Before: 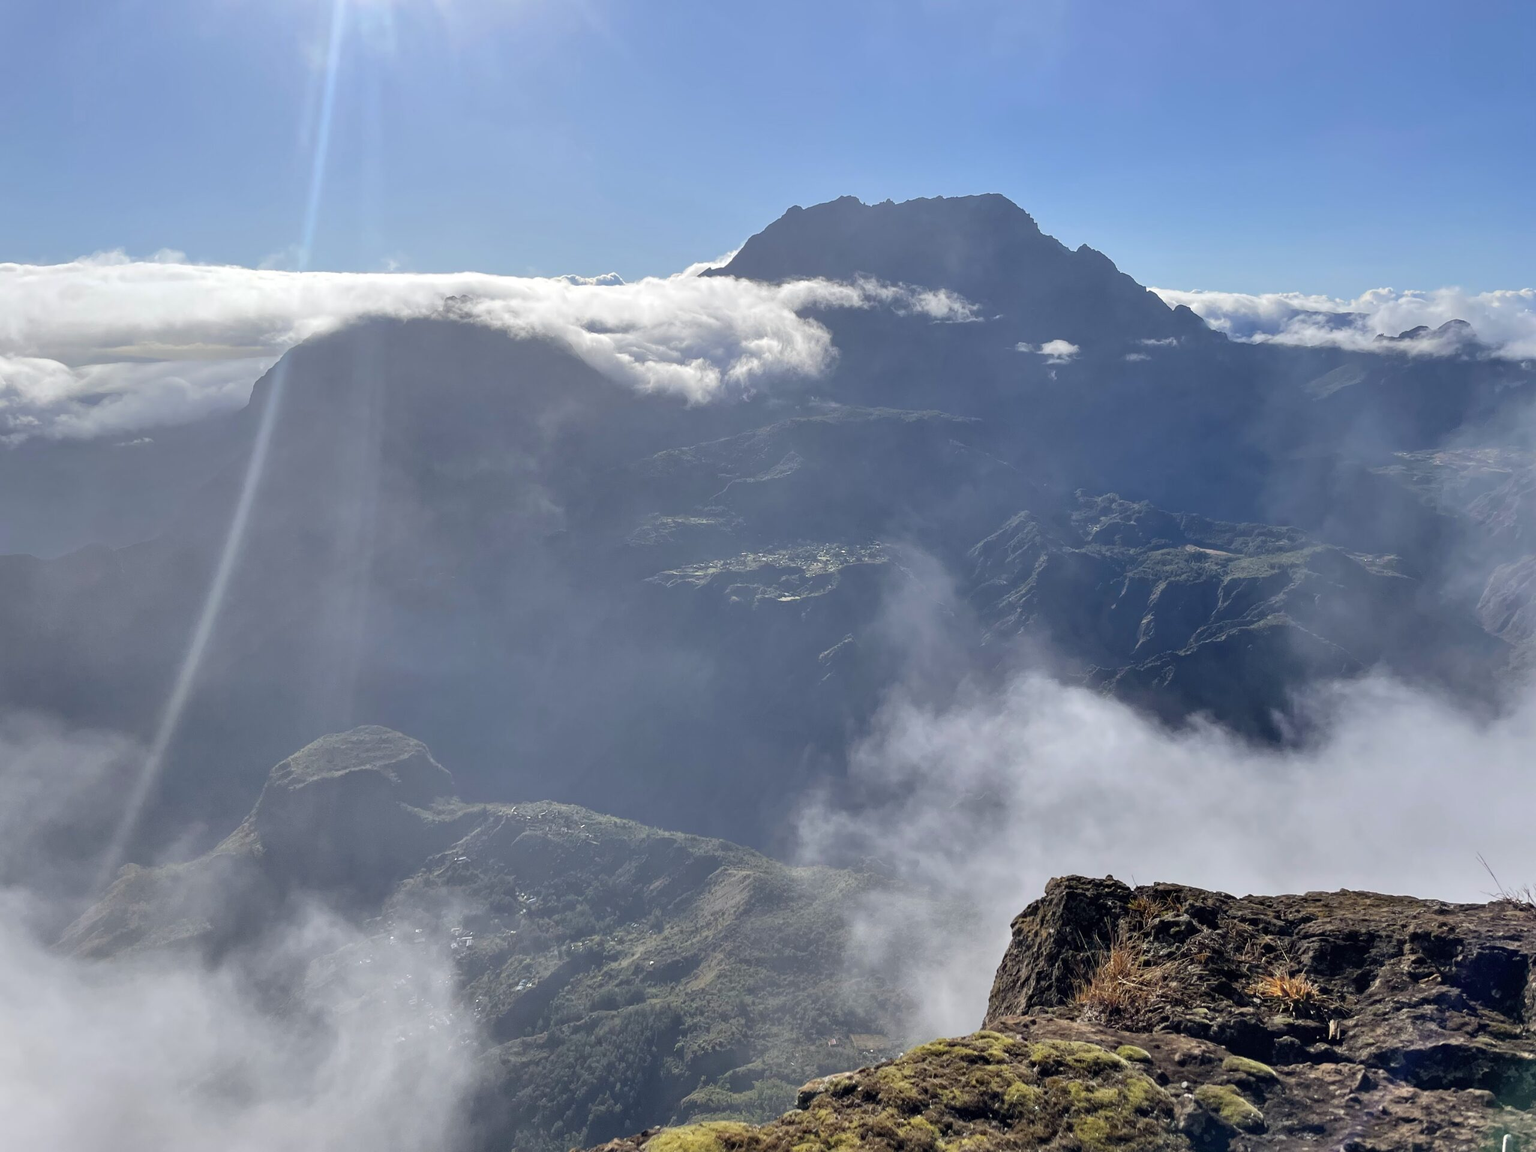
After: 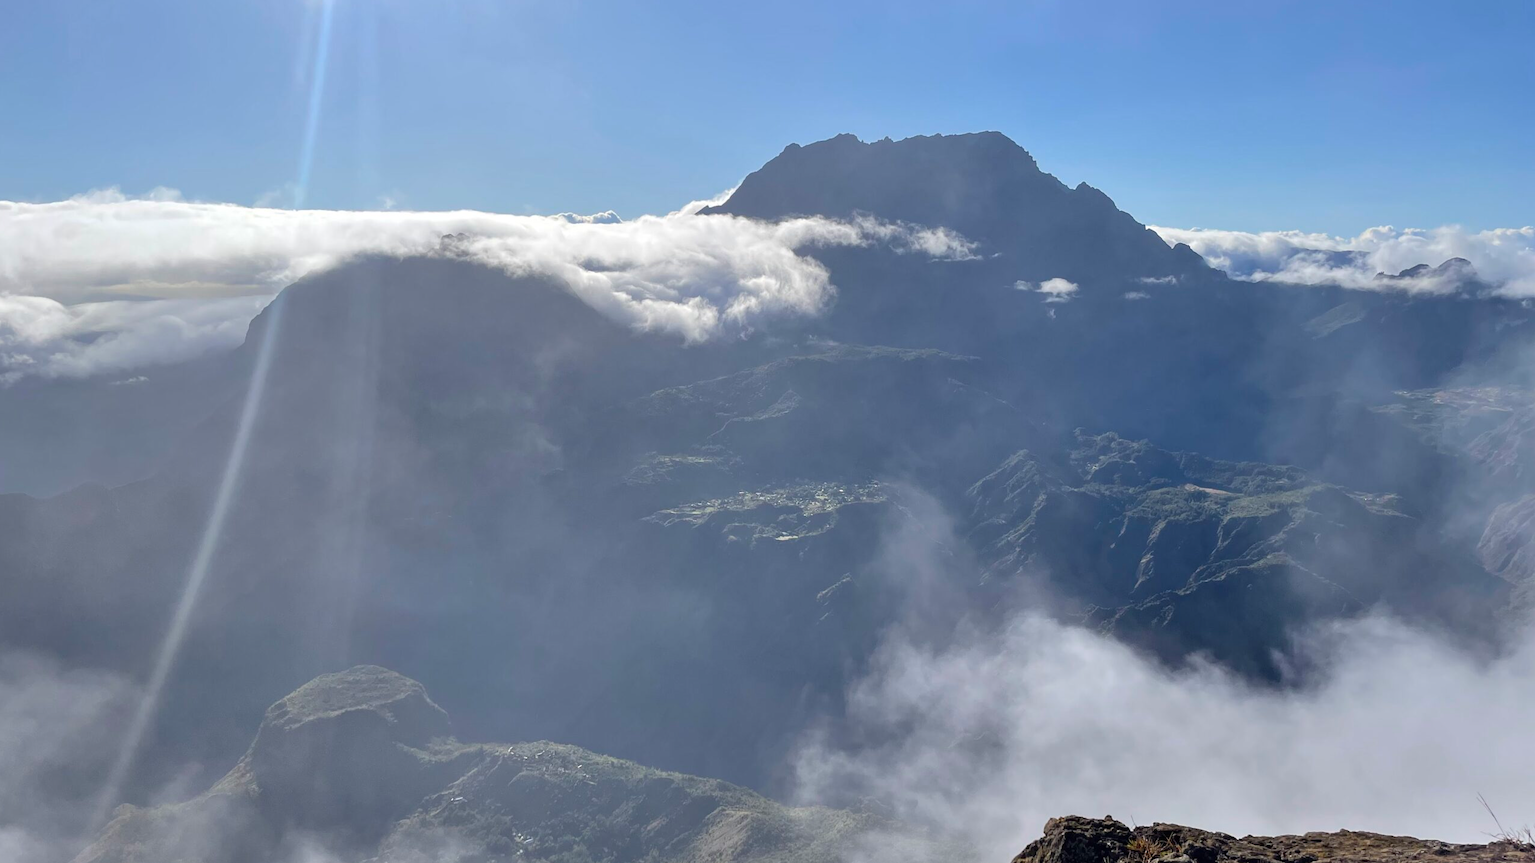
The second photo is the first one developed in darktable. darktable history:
crop: left 0.387%, top 5.469%, bottom 19.809%
